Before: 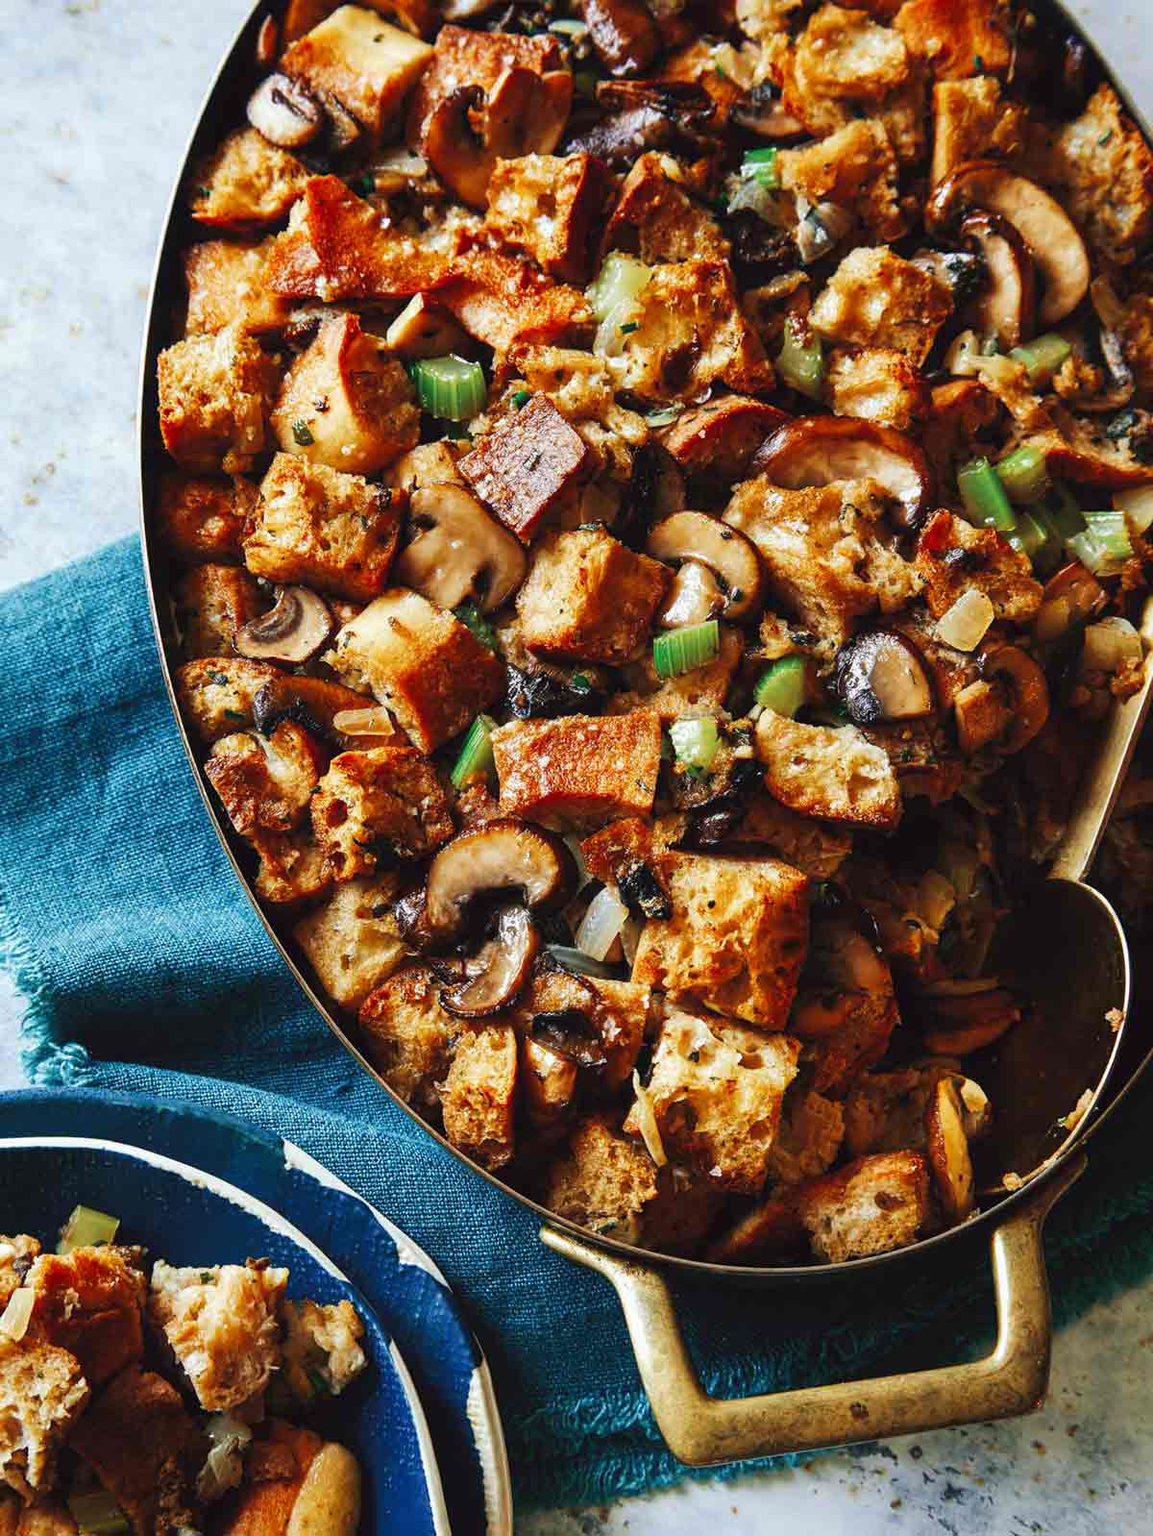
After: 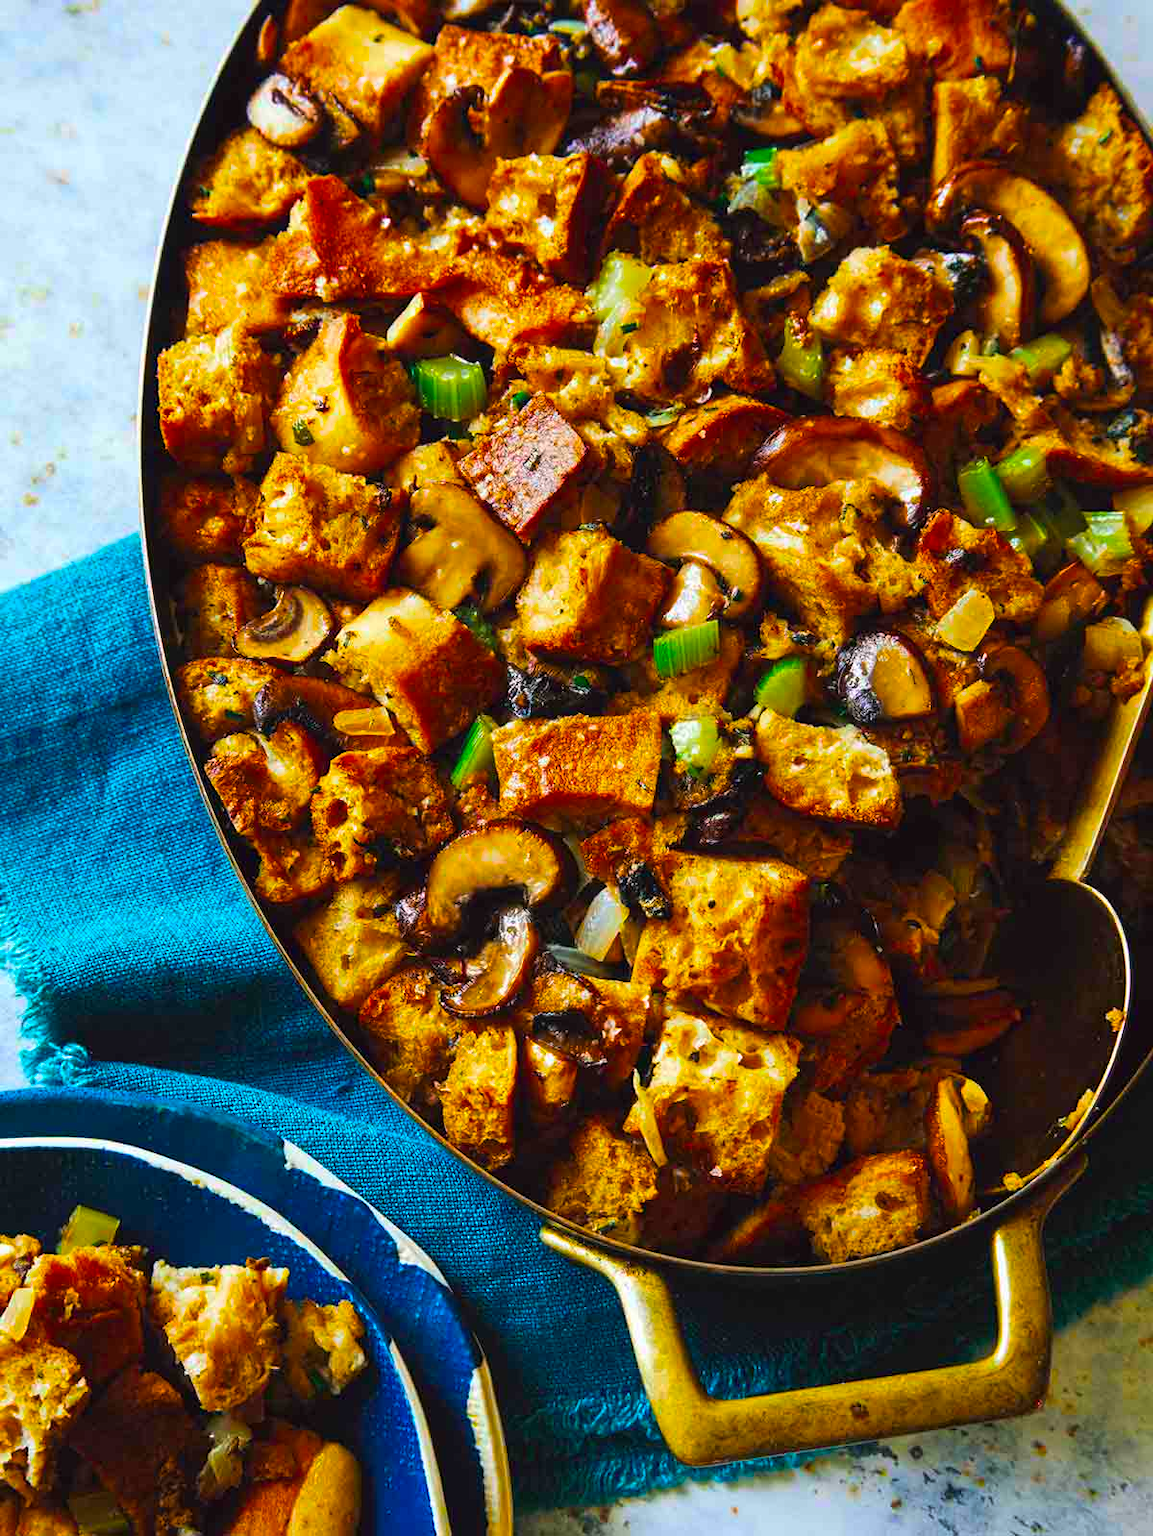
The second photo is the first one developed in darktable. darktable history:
color balance rgb: linear chroma grading › global chroma 19.228%, perceptual saturation grading › global saturation 61.589%, perceptual saturation grading › highlights 21.367%, perceptual saturation grading › shadows -49.329%, global vibrance 20%
